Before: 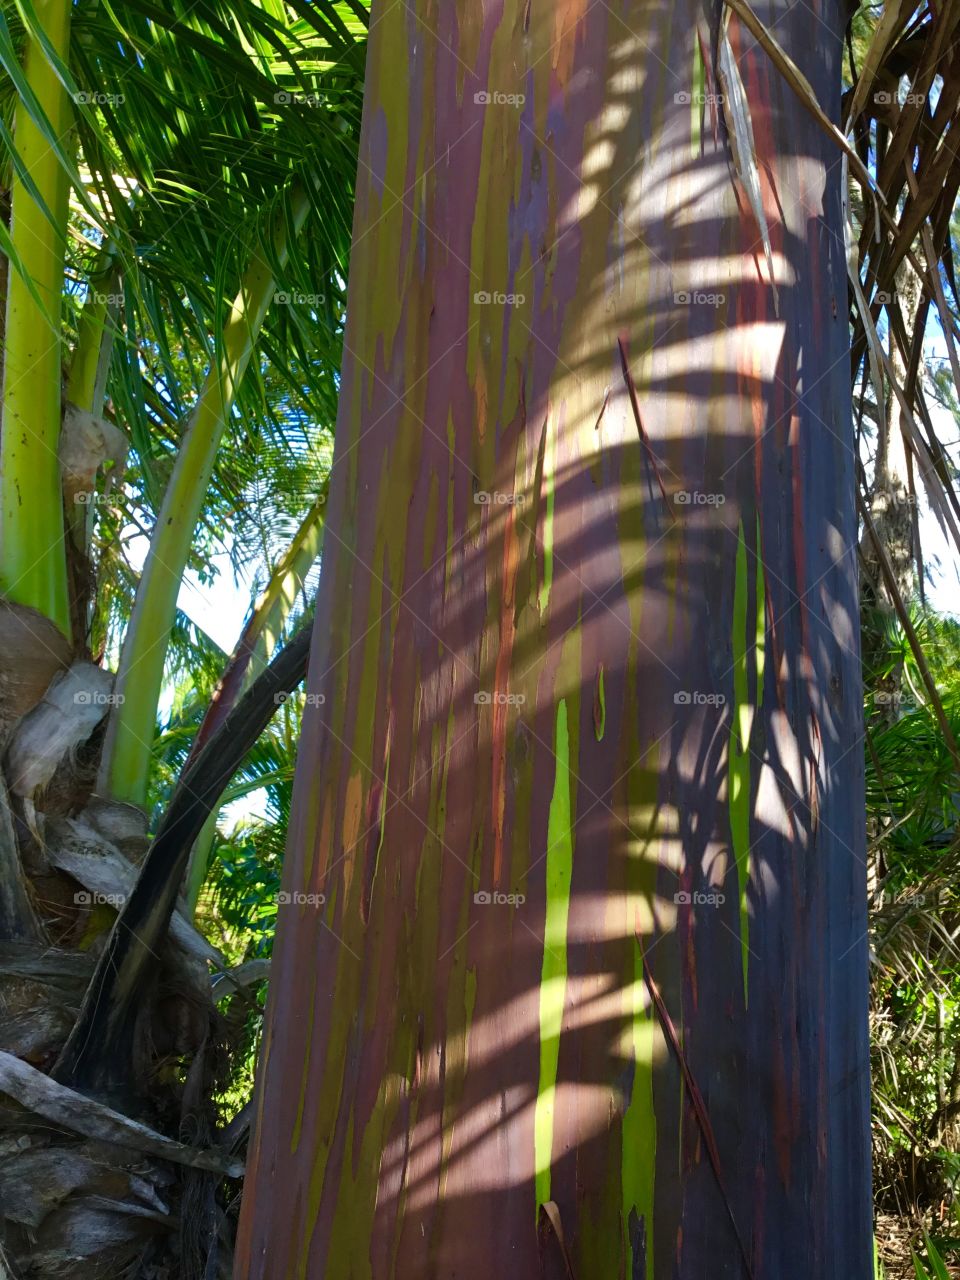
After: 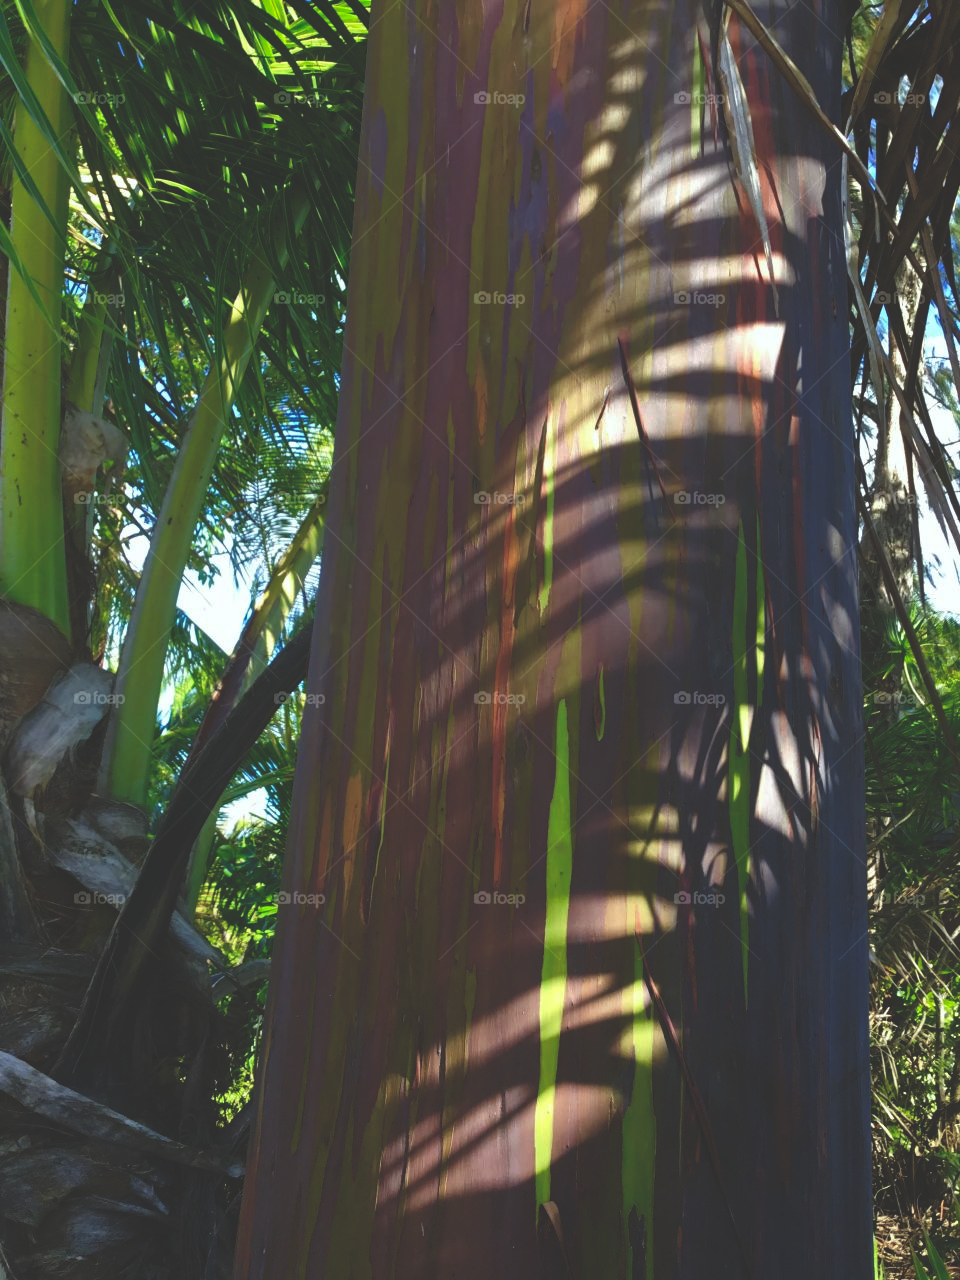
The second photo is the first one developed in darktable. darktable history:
white balance: red 0.978, blue 0.999
rgb curve: curves: ch0 [(0, 0.186) (0.314, 0.284) (0.775, 0.708) (1, 1)], compensate middle gray true, preserve colors none
